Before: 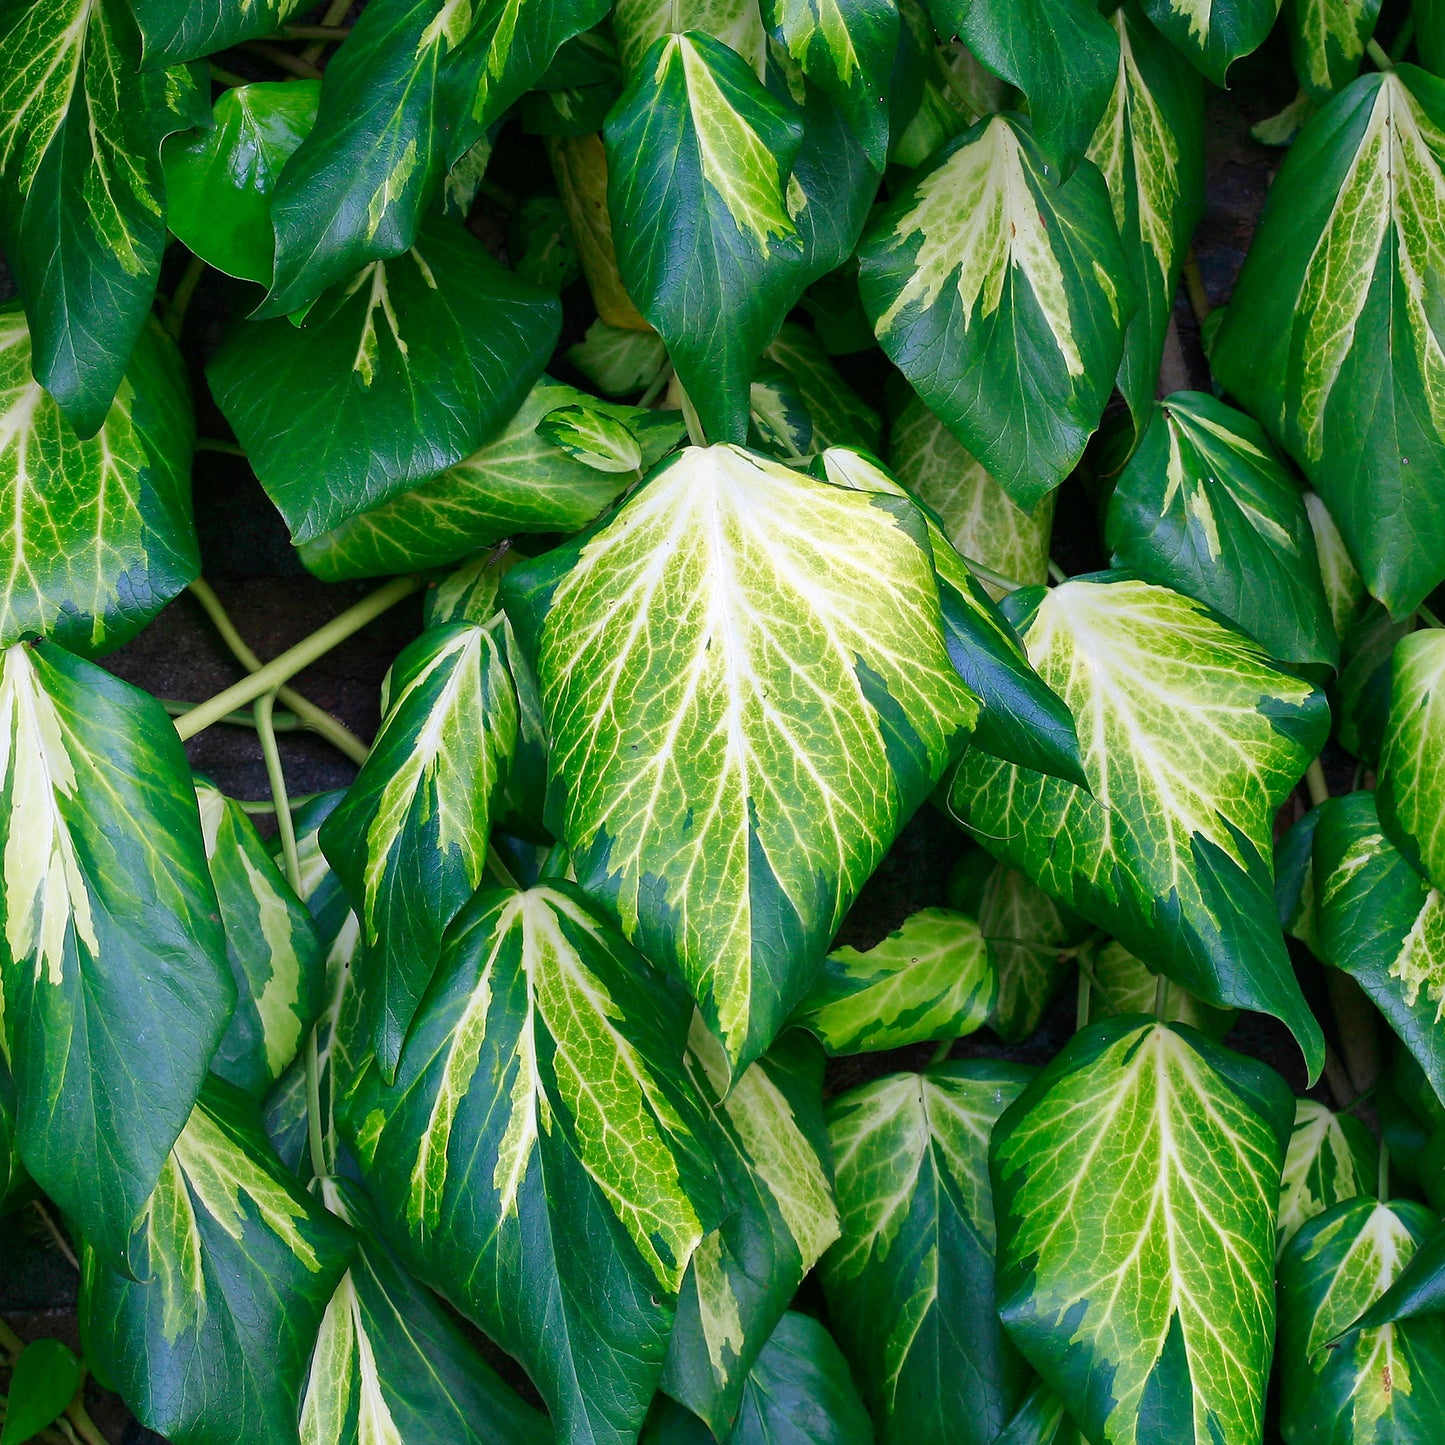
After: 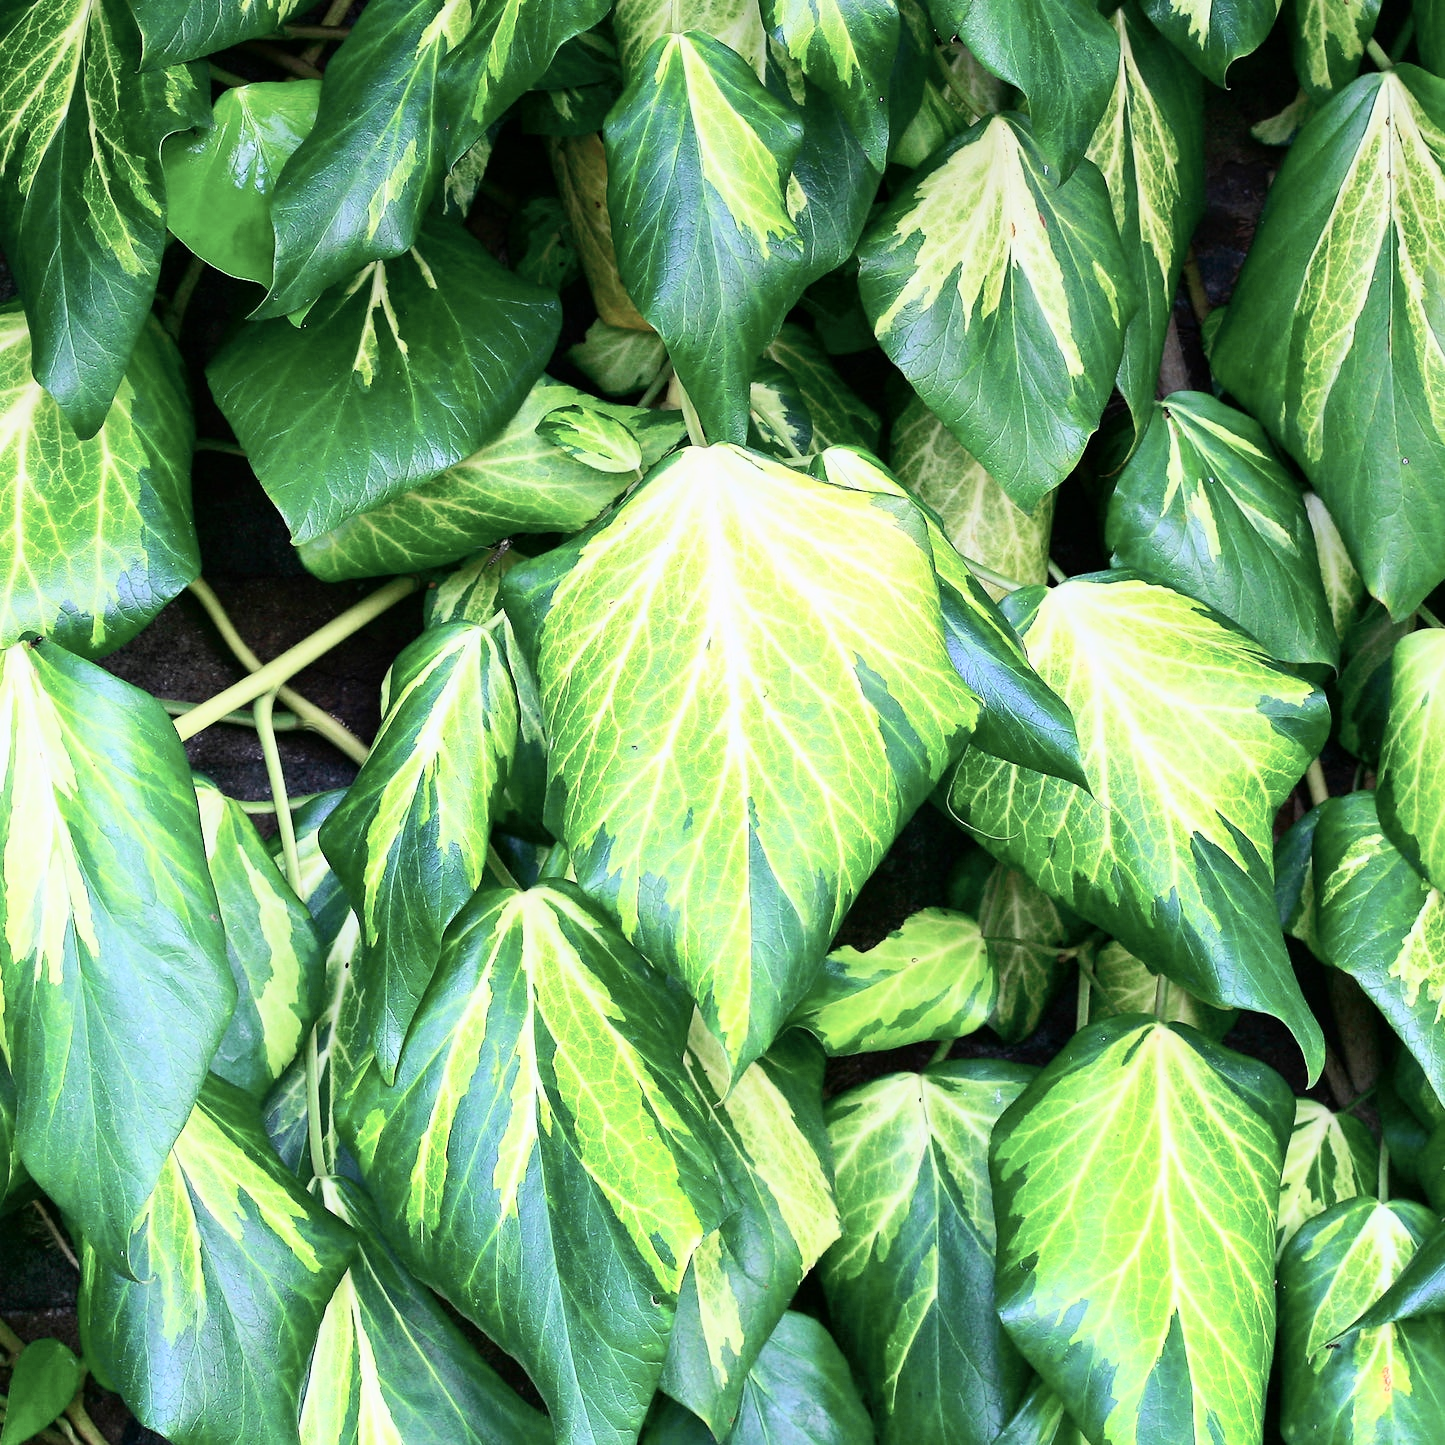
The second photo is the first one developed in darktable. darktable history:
graduated density: on, module defaults
tone curve: curves: ch0 [(0, 0) (0.003, 0.003) (0.011, 0.011) (0.025, 0.026) (0.044, 0.045) (0.069, 0.087) (0.1, 0.141) (0.136, 0.202) (0.177, 0.271) (0.224, 0.357) (0.277, 0.461) (0.335, 0.583) (0.399, 0.685) (0.468, 0.782) (0.543, 0.867) (0.623, 0.927) (0.709, 0.96) (0.801, 0.975) (0.898, 0.987) (1, 1)], color space Lab, independent channels, preserve colors none
